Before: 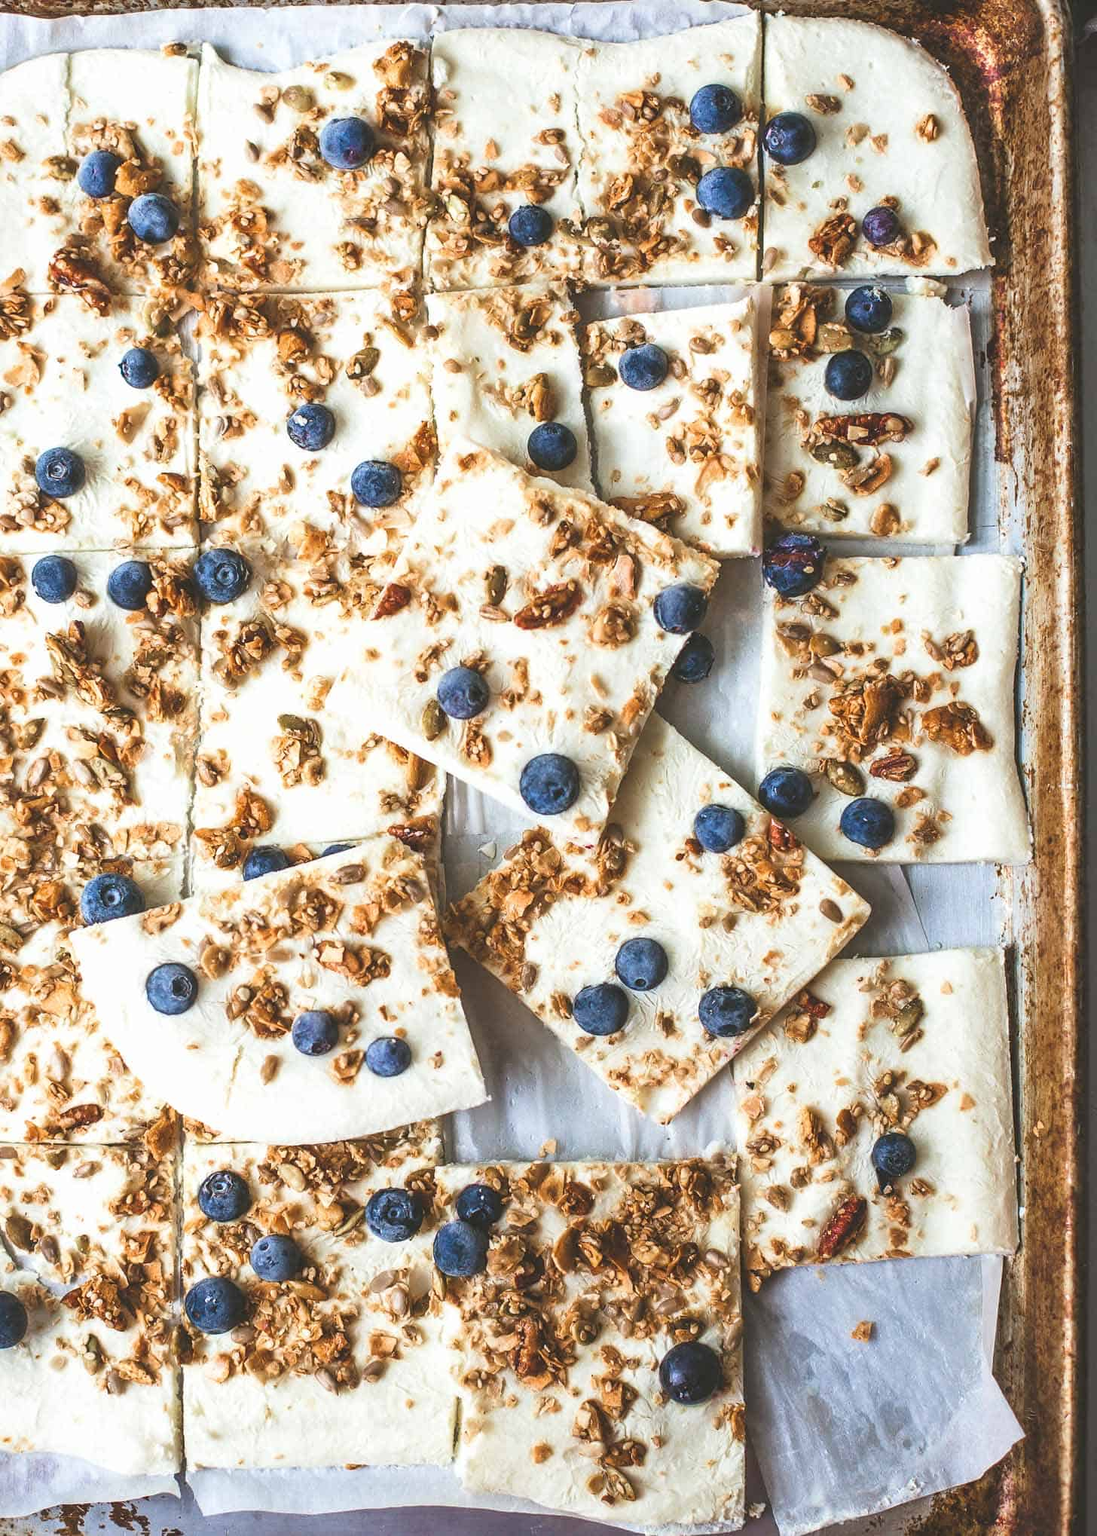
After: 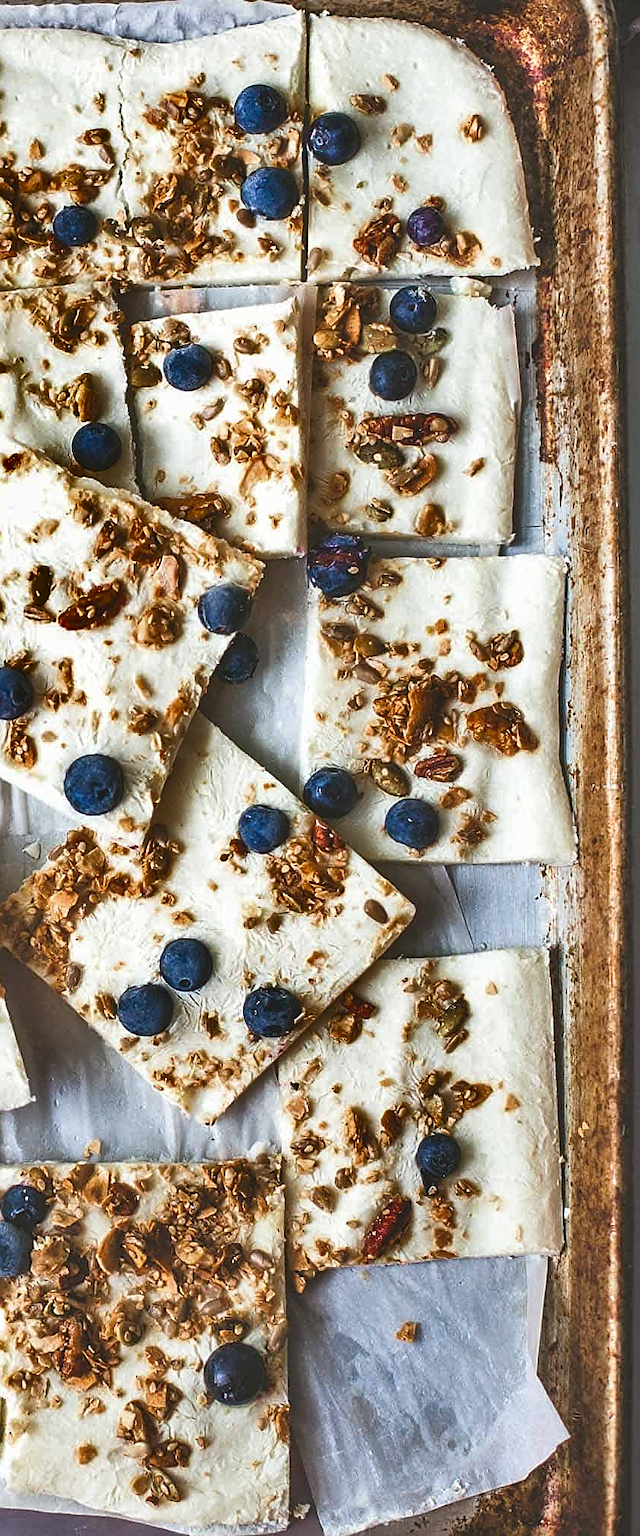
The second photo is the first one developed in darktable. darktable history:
sharpen: amount 0.499
crop: left 41.61%
shadows and highlights: shadows 20.76, highlights -81.06, soften with gaussian
